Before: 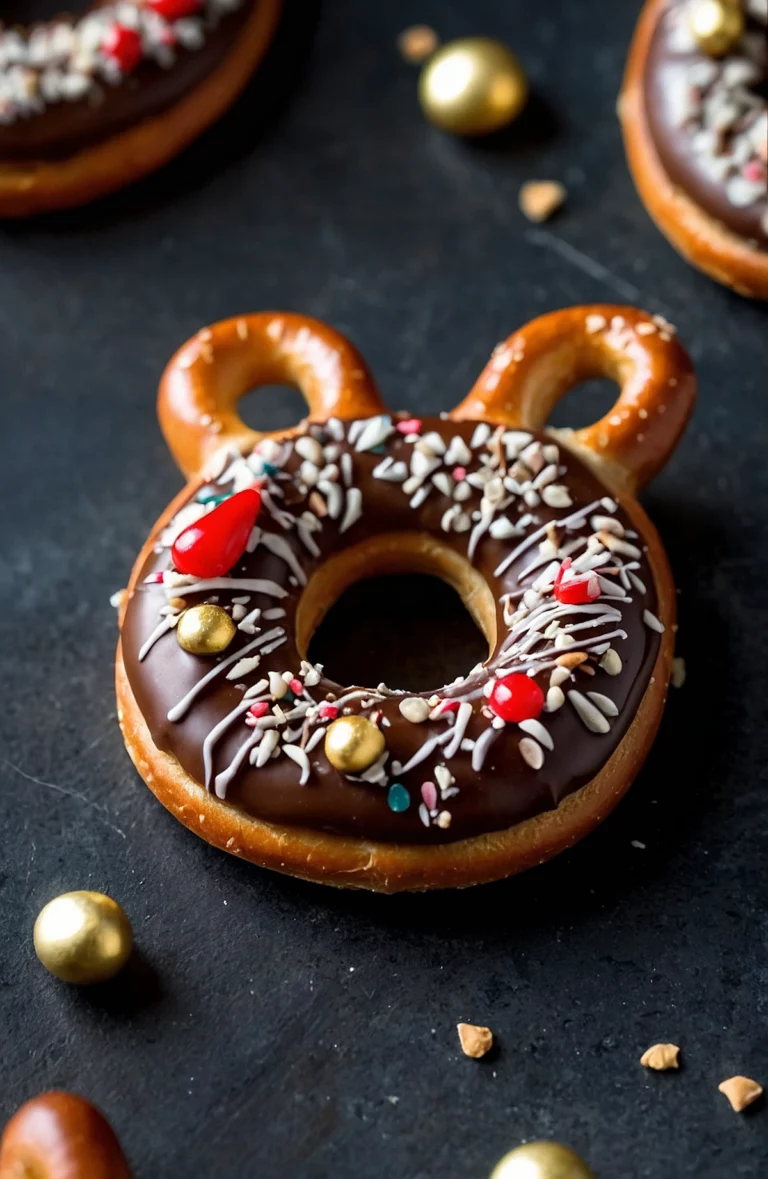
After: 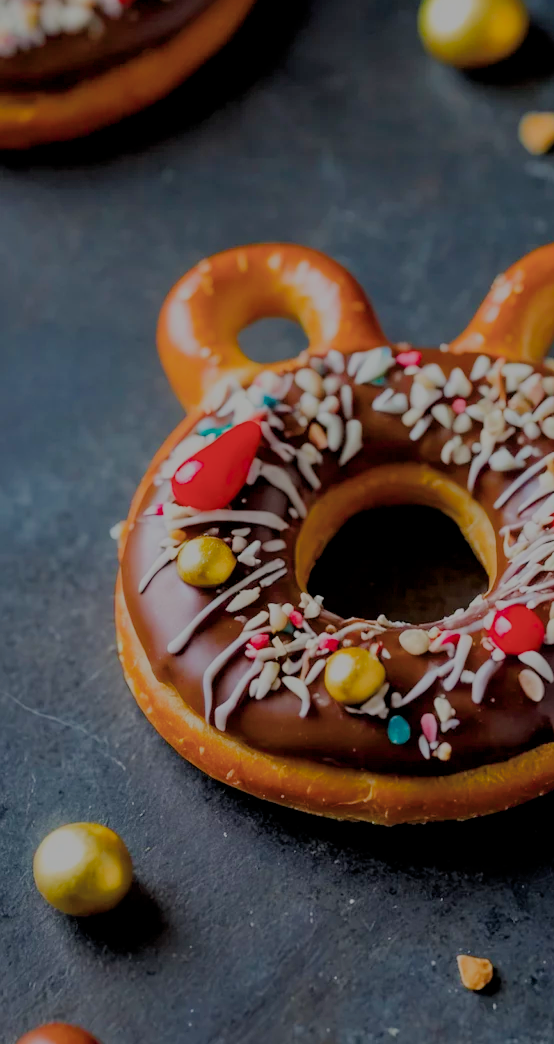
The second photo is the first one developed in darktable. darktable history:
crop: top 5.792%, right 27.839%, bottom 5.61%
filmic rgb: black relative exposure -8.03 EV, white relative exposure 8.06 EV, target black luminance 0%, hardness 2.44, latitude 76%, contrast 0.554, shadows ↔ highlights balance 0.004%, iterations of high-quality reconstruction 0
color balance rgb: linear chroma grading › global chroma 15.299%, perceptual saturation grading › global saturation 30.333%, perceptual brilliance grading › mid-tones 9.554%, perceptual brilliance grading › shadows 14.737%, global vibrance 14.226%
